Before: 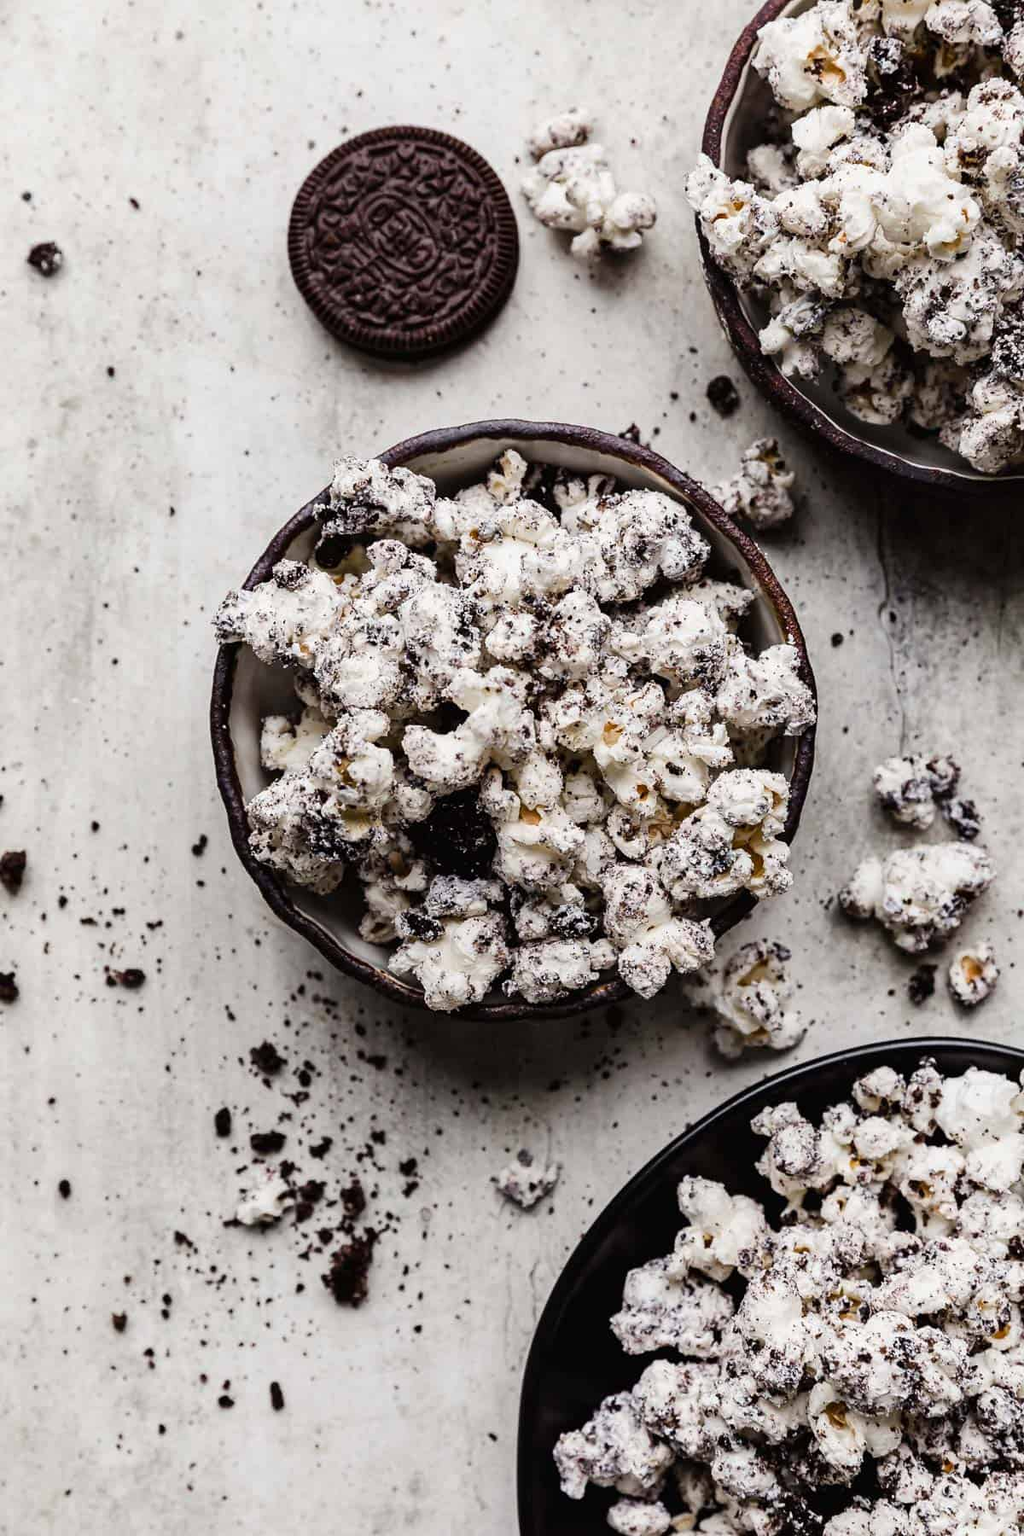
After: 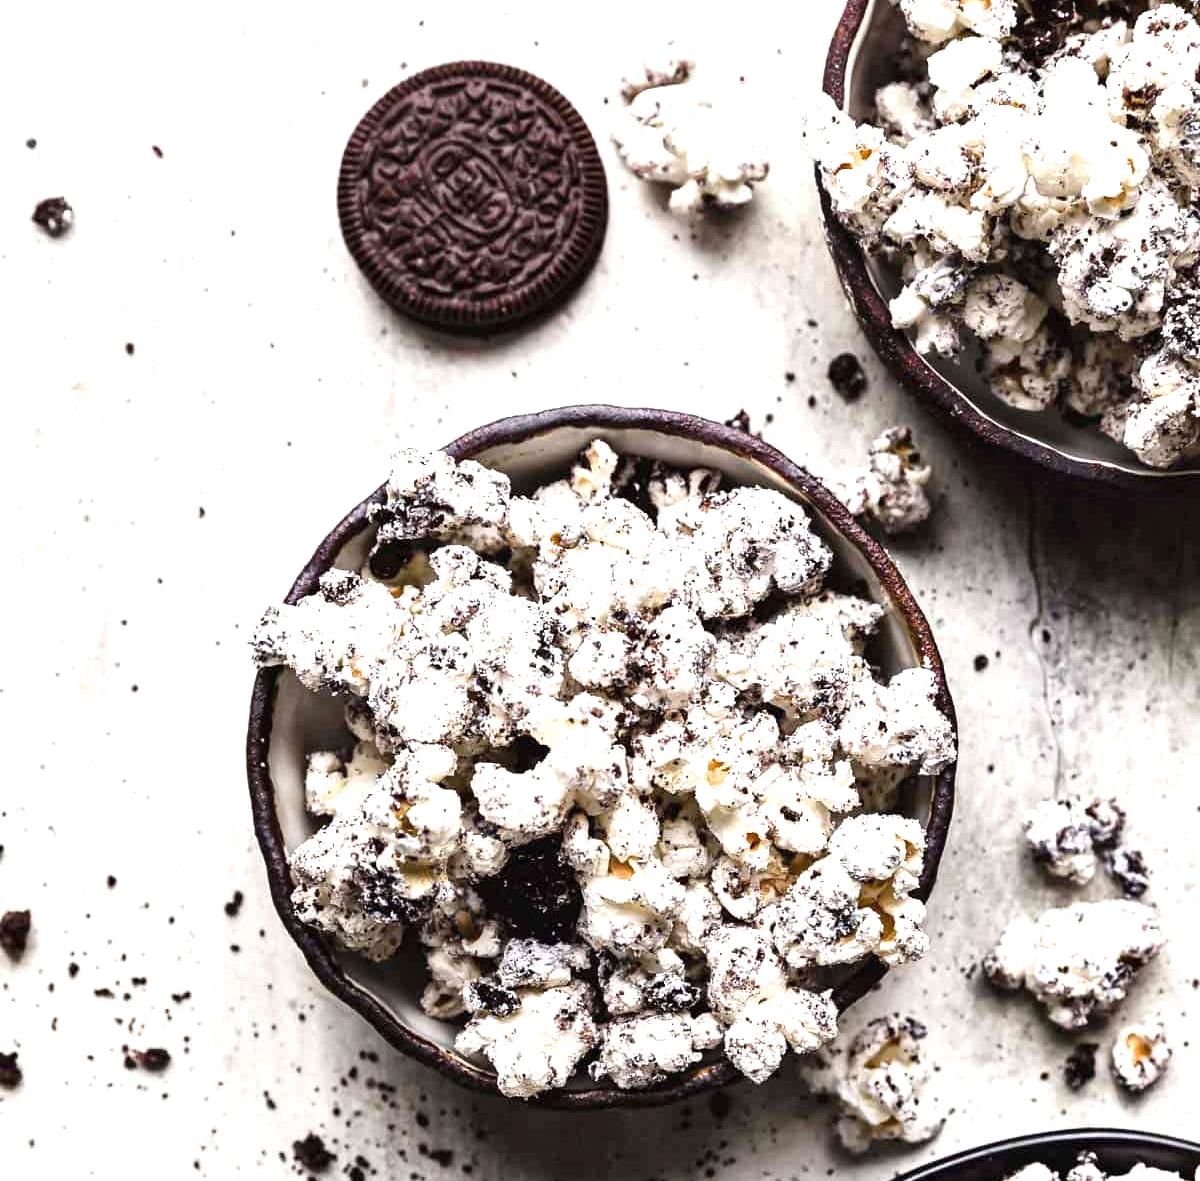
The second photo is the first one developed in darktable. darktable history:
exposure: black level correction 0, exposure 1 EV, compensate exposure bias true, compensate highlight preservation false
crop and rotate: top 4.848%, bottom 29.503%
